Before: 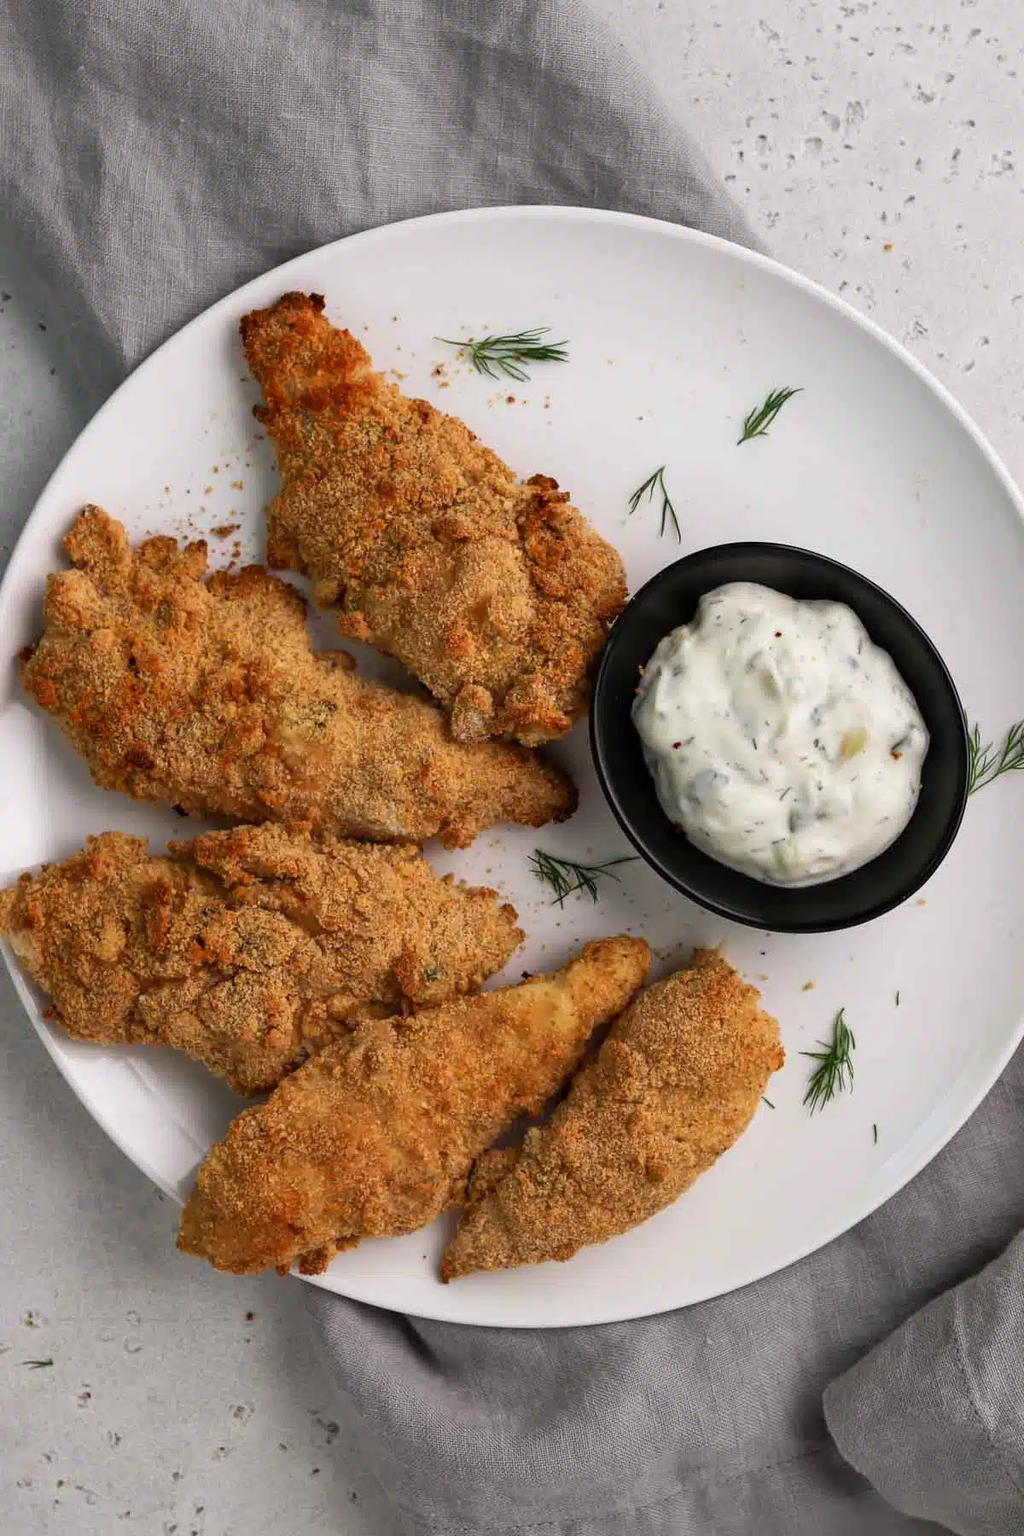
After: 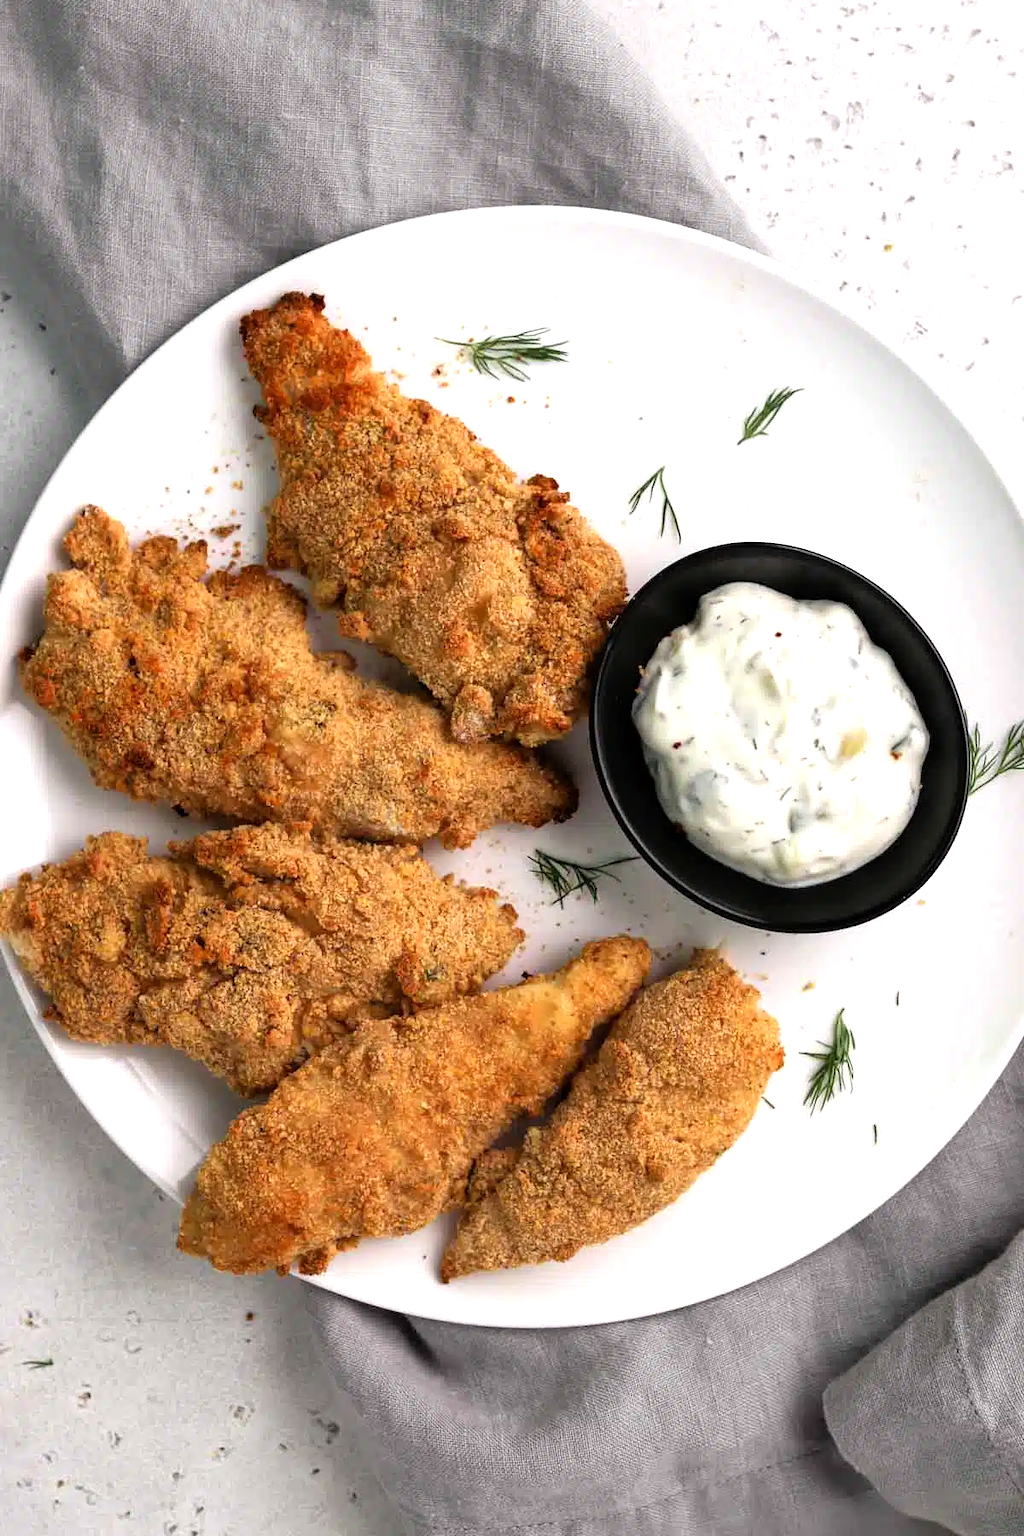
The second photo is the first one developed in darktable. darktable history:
tone equalizer: -8 EV -0.783 EV, -7 EV -0.671 EV, -6 EV -0.596 EV, -5 EV -0.365 EV, -3 EV 0.38 EV, -2 EV 0.6 EV, -1 EV 0.69 EV, +0 EV 0.76 EV
